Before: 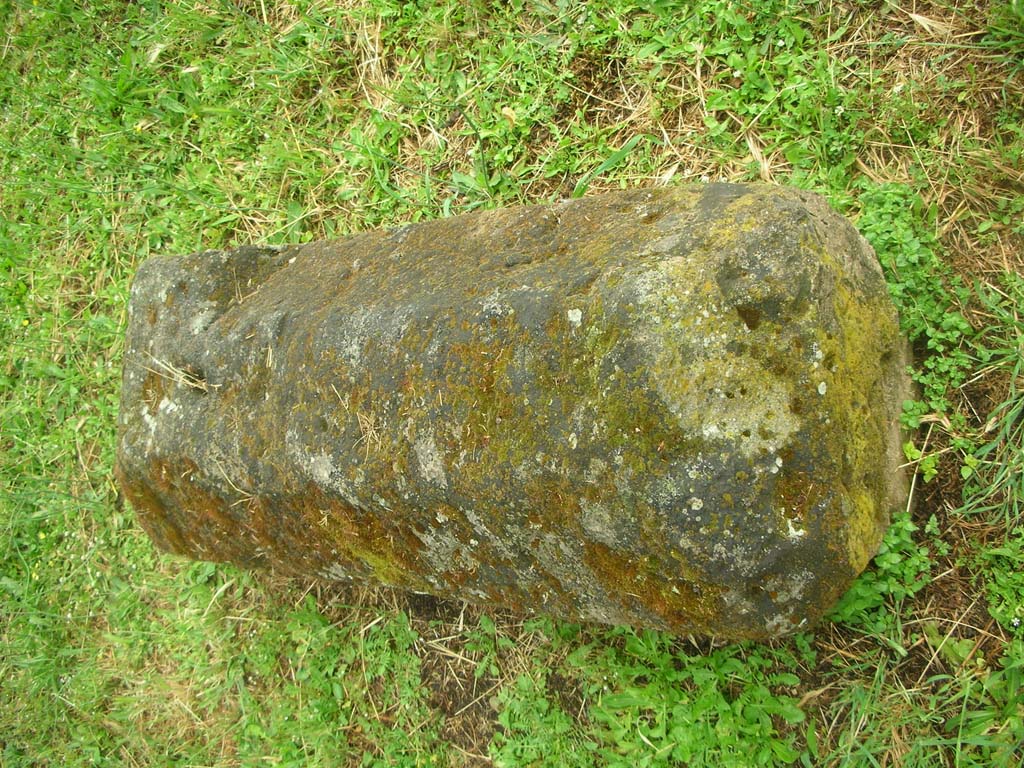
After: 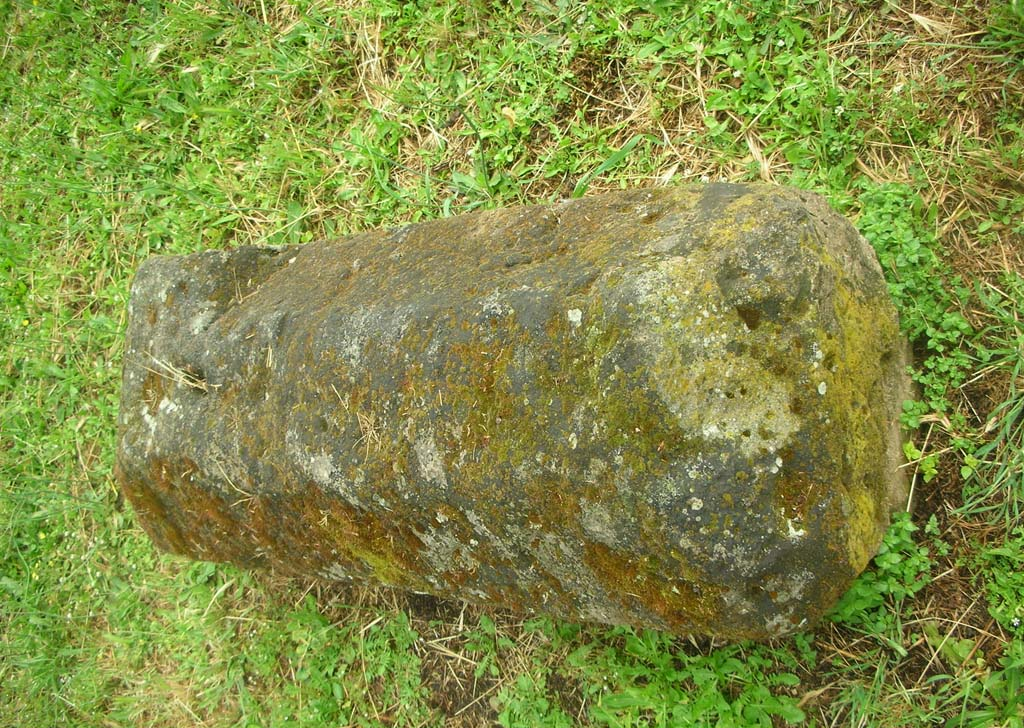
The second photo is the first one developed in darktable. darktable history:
crop and rotate: top 0.002%, bottom 5.193%
